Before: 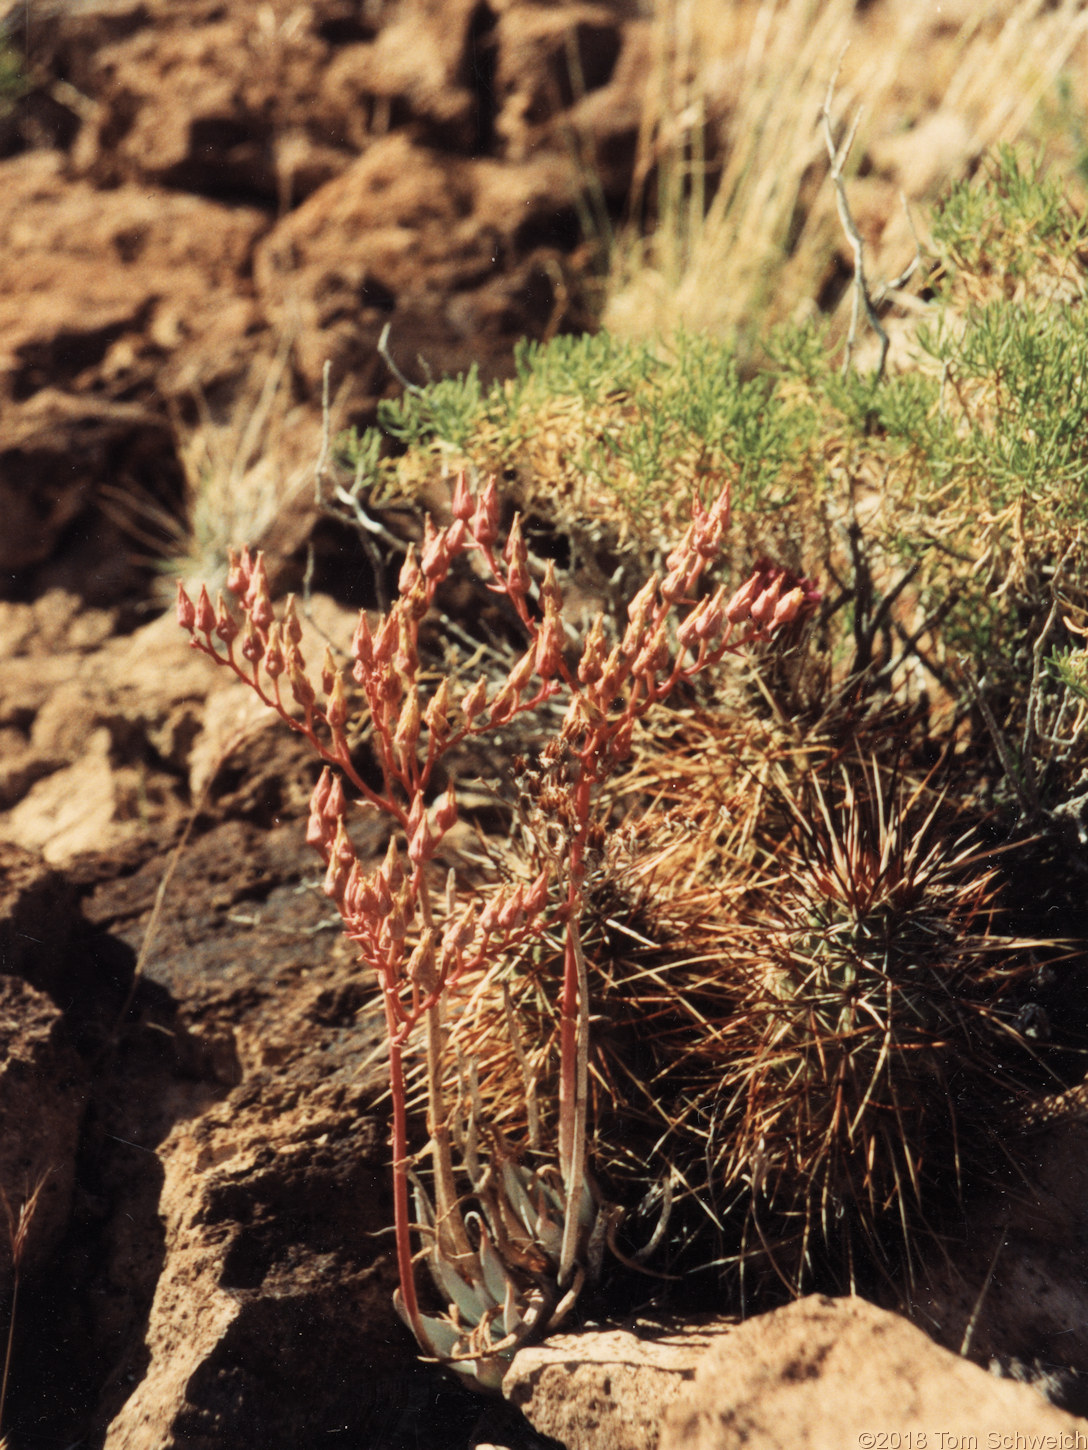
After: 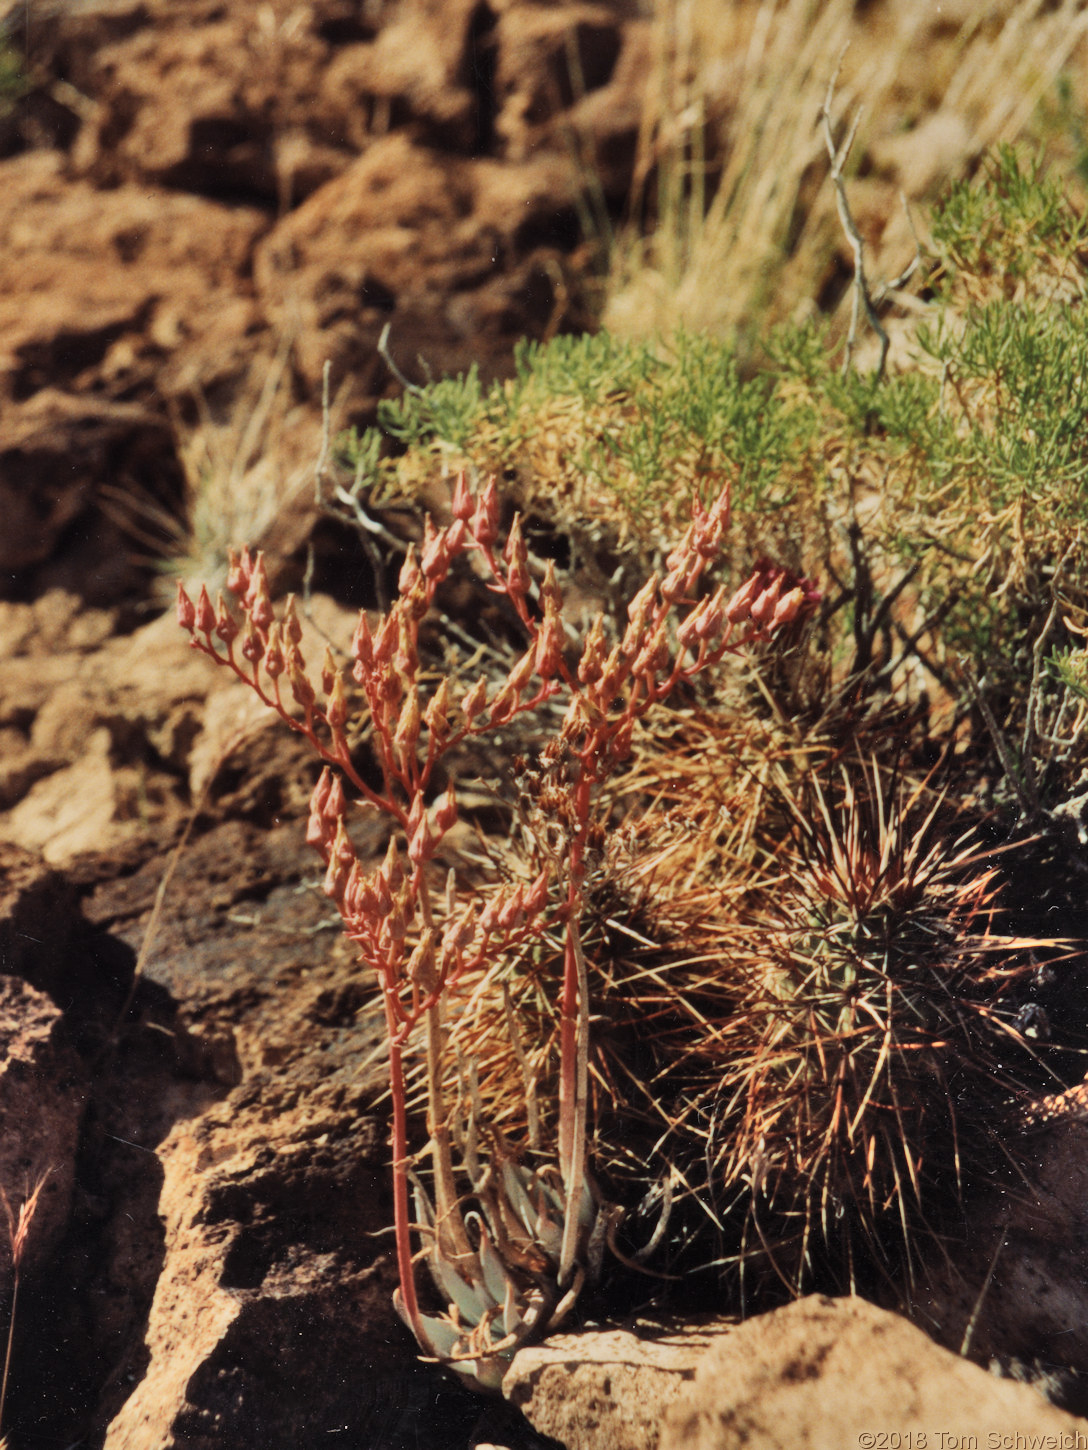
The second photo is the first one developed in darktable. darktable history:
shadows and highlights: shadows 81.08, white point adjustment -8.93, highlights -61.34, soften with gaussian
